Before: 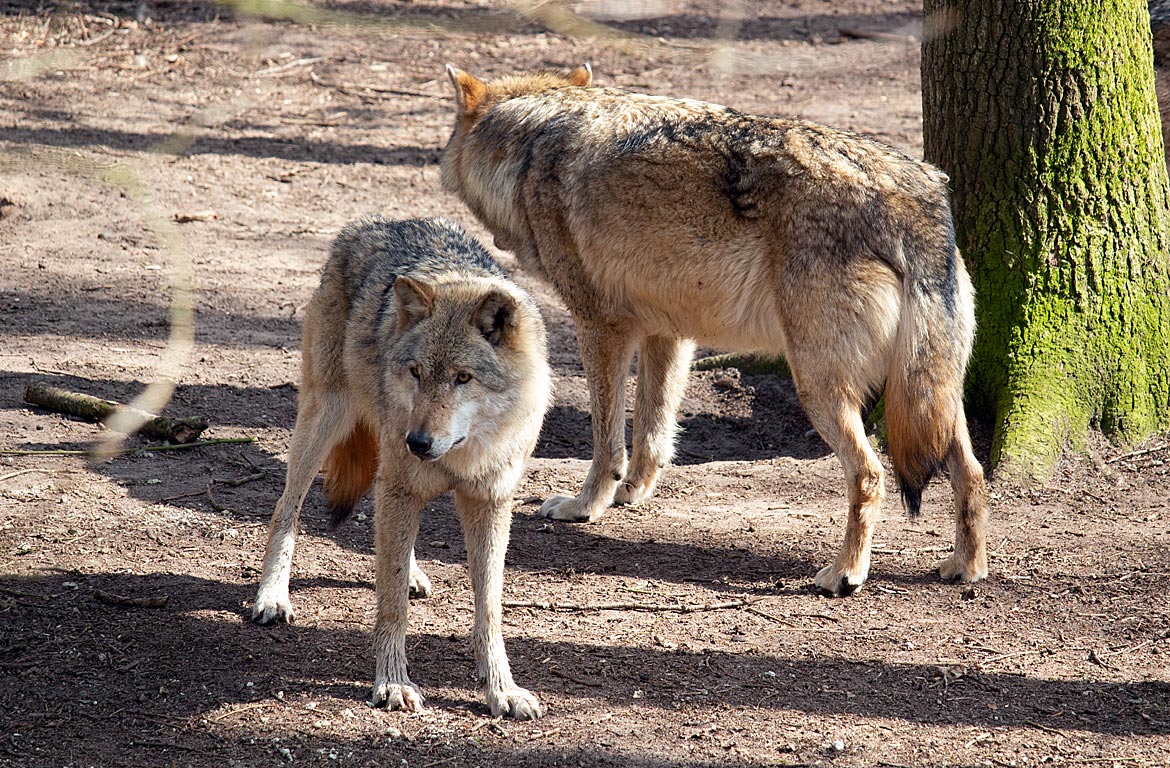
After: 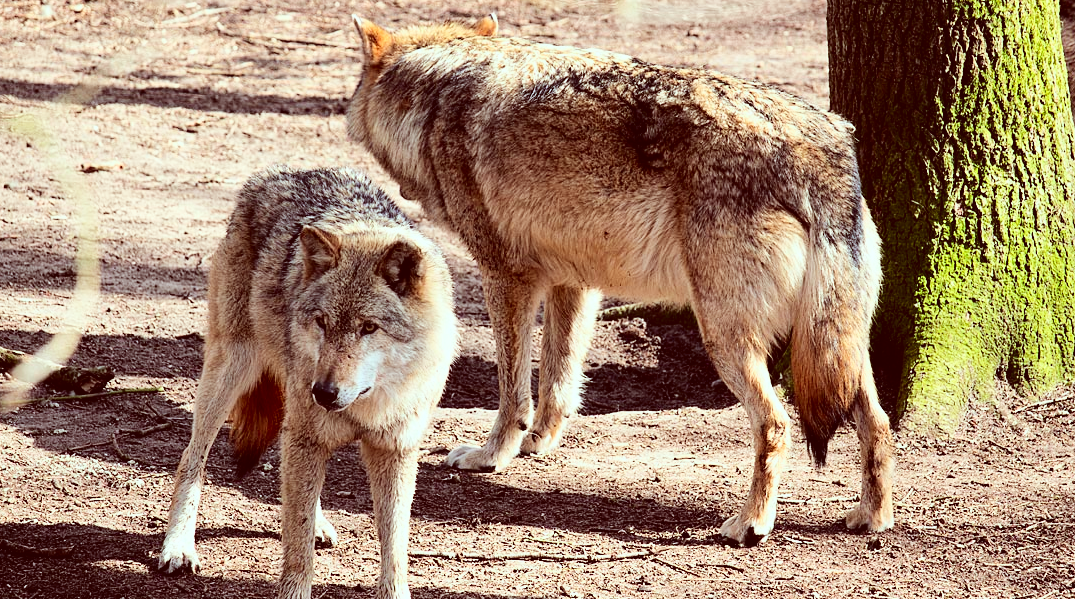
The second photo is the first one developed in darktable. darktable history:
base curve: curves: ch0 [(0, 0) (0.036, 0.025) (0.121, 0.166) (0.206, 0.329) (0.605, 0.79) (1, 1)]
color correction: highlights a* -7.05, highlights b* -0.173, shadows a* 20.47, shadows b* 12.18
crop: left 8.094%, top 6.625%, bottom 15.261%
